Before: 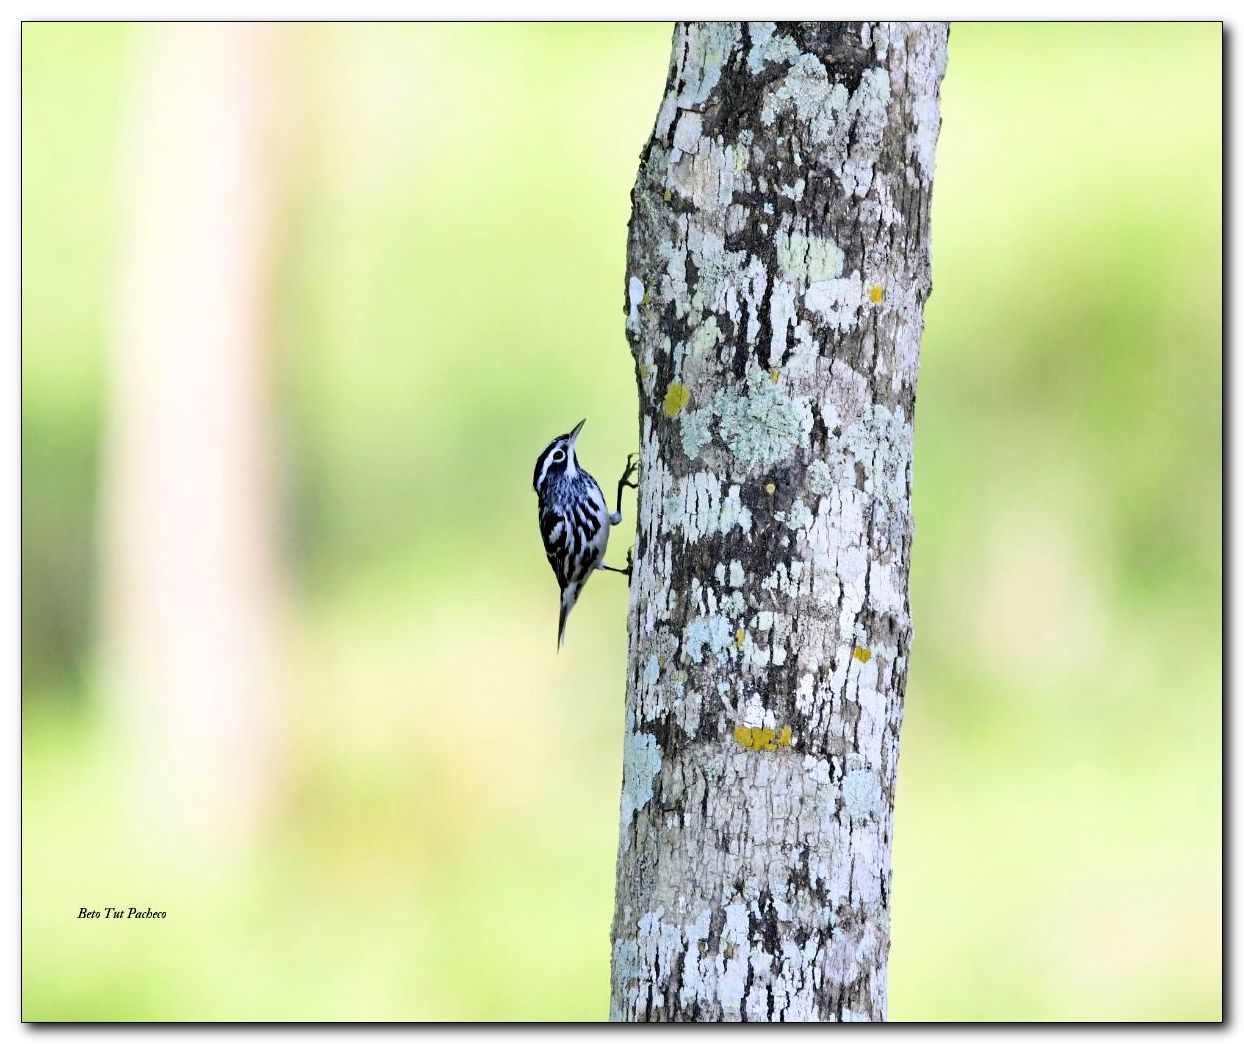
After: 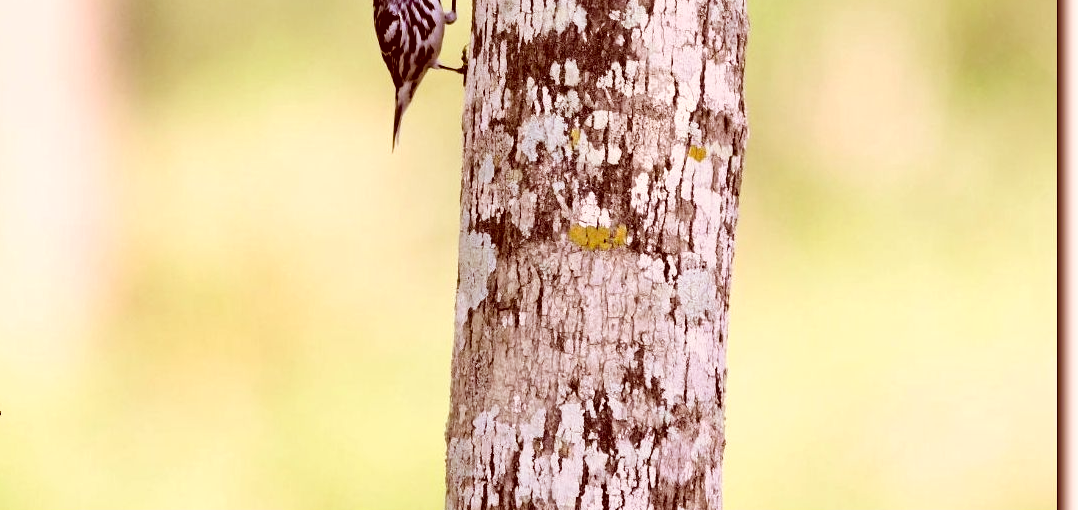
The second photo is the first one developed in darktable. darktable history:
crop and rotate: left 13.306%, top 48.129%, bottom 2.928%
color correction: highlights a* 9.03, highlights b* 8.71, shadows a* 40, shadows b* 40, saturation 0.8
